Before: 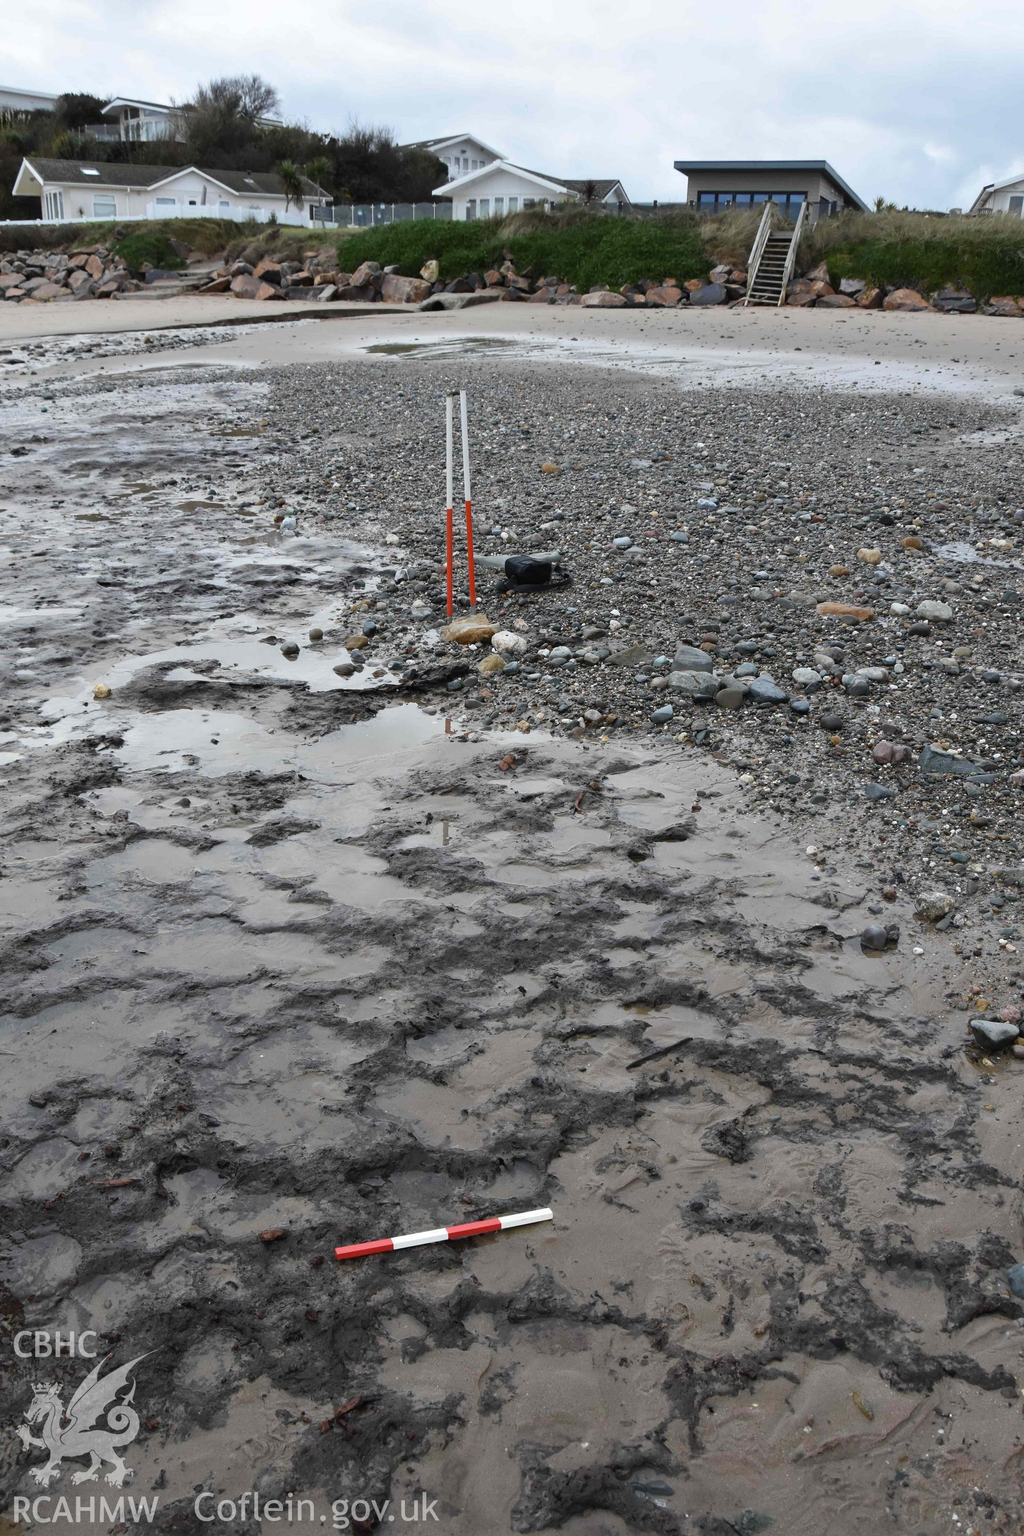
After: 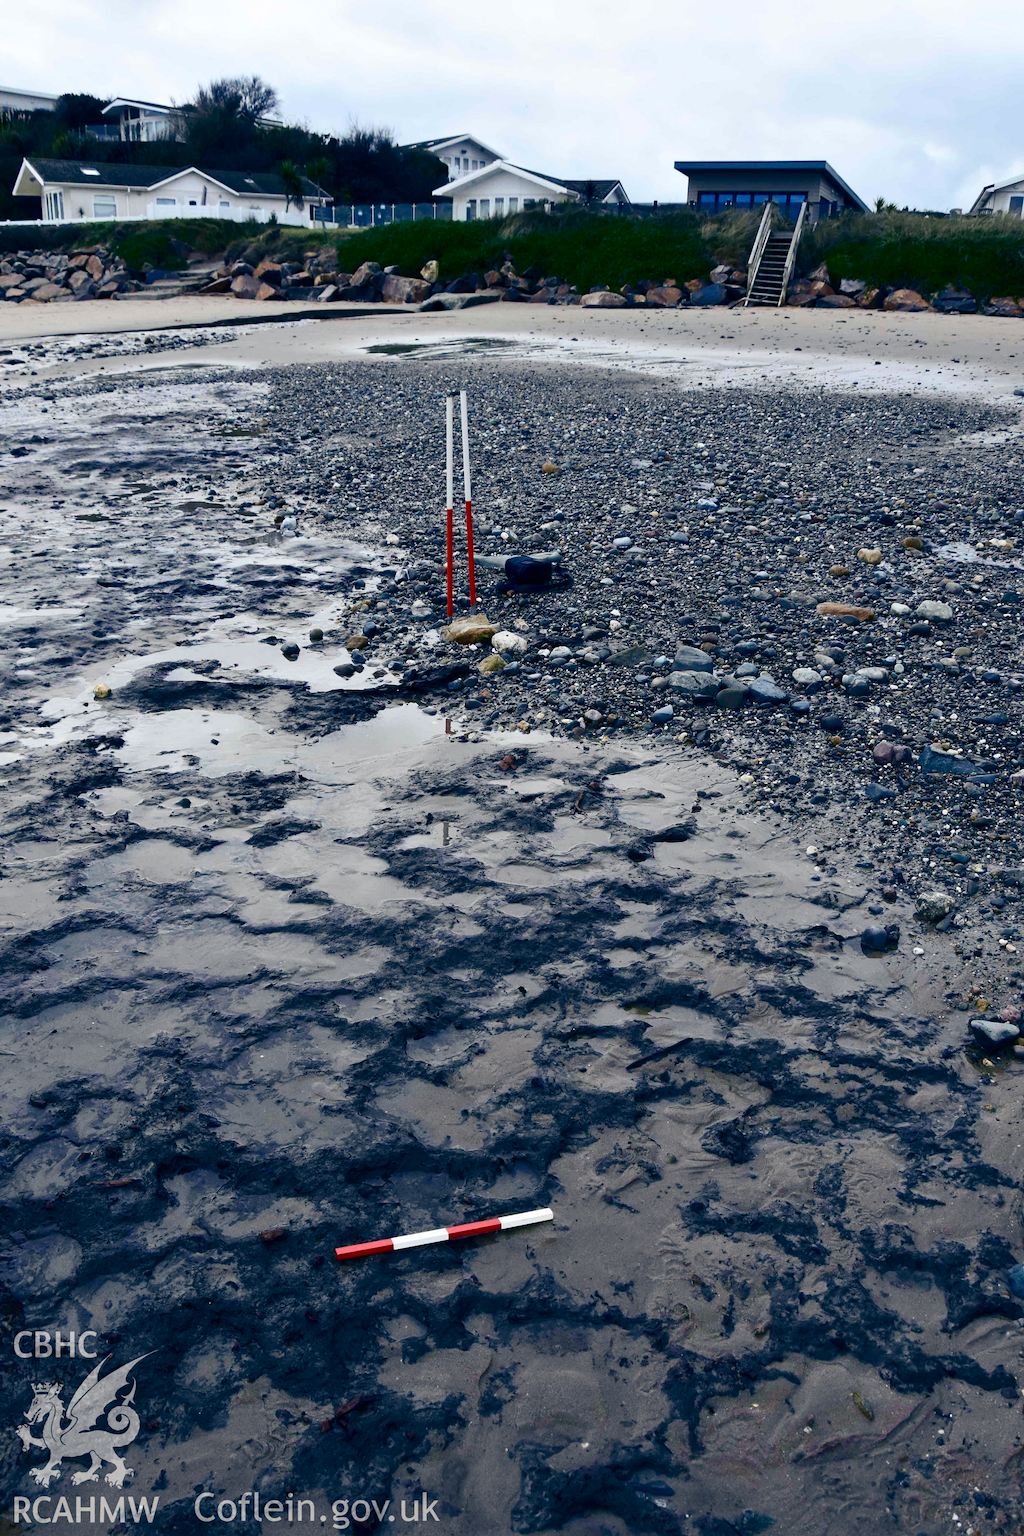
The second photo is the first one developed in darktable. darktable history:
contrast brightness saturation: contrast 0.215, brightness -0.106, saturation 0.208
color balance rgb: shadows lift › luminance -40.772%, shadows lift › chroma 14.367%, shadows lift › hue 257.89°, perceptual saturation grading › global saturation 0.191%, perceptual saturation grading › highlights -25.68%, perceptual saturation grading › shadows 29.762%, global vibrance 20%
